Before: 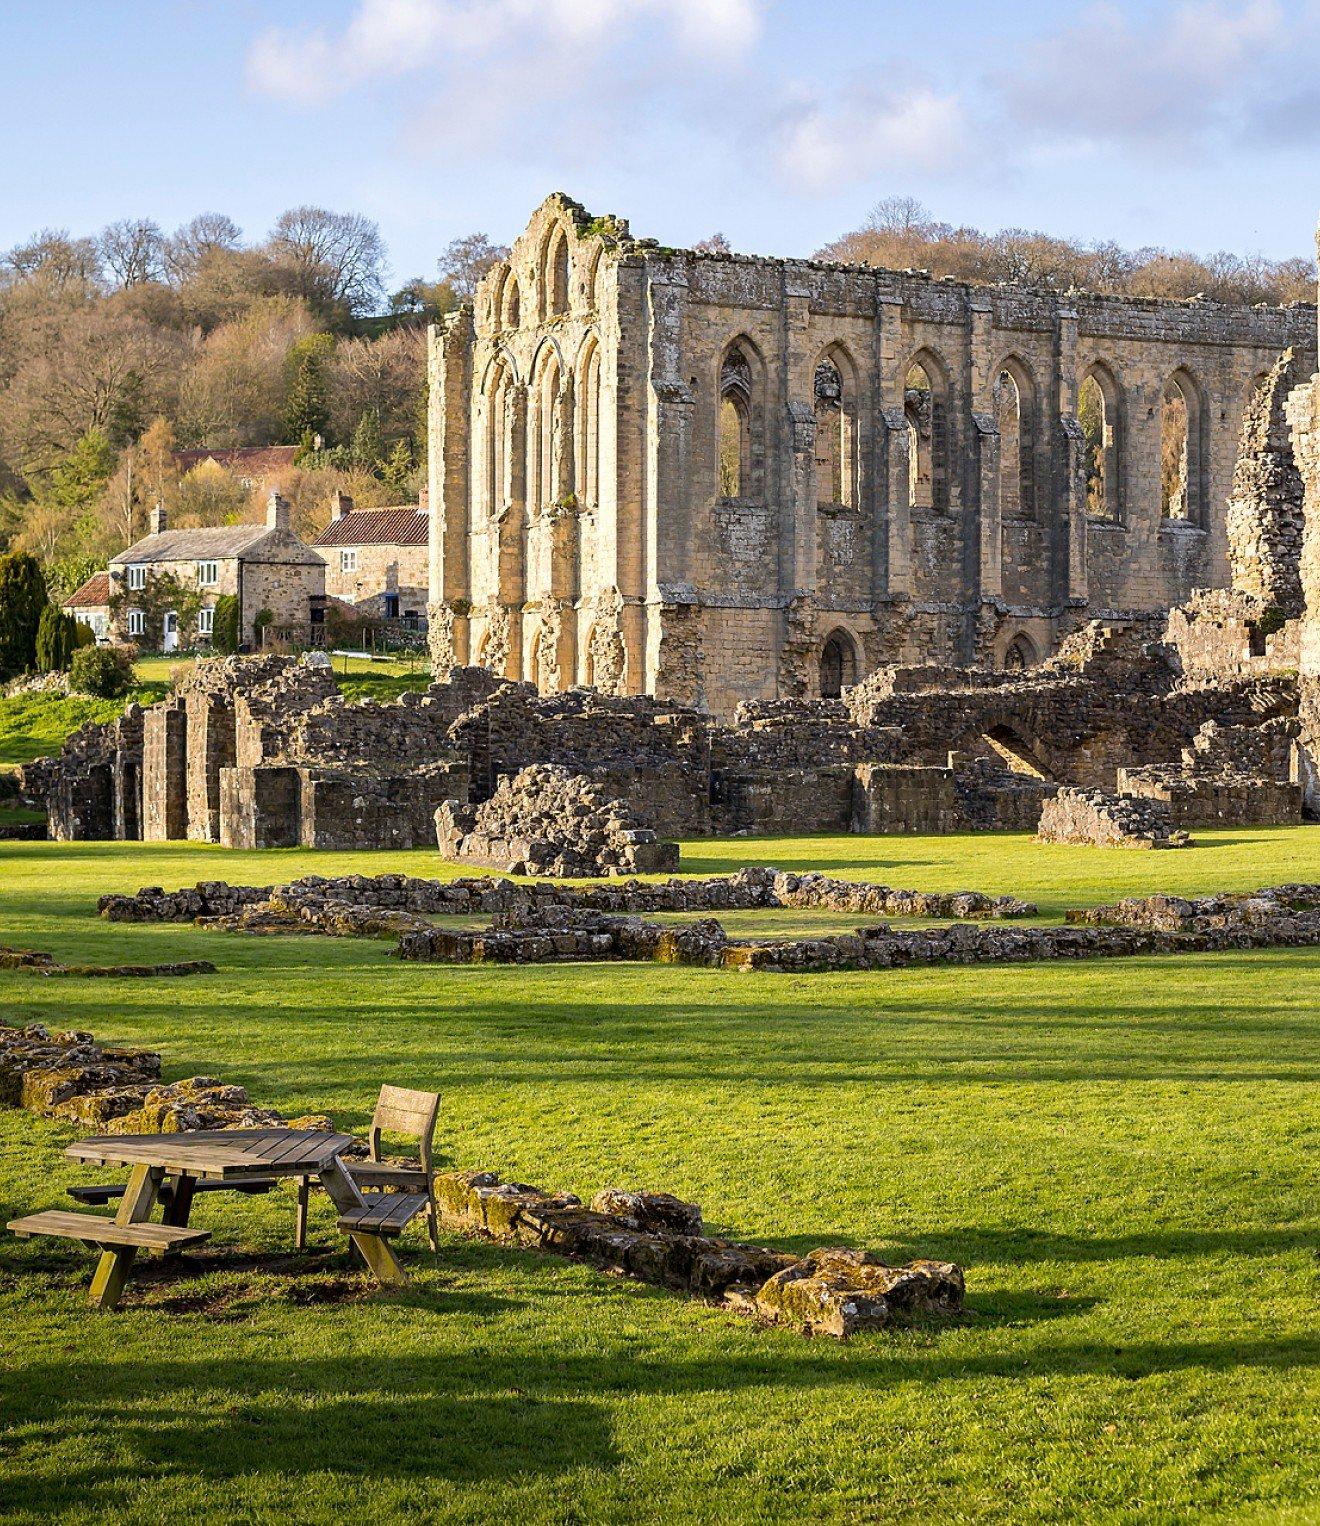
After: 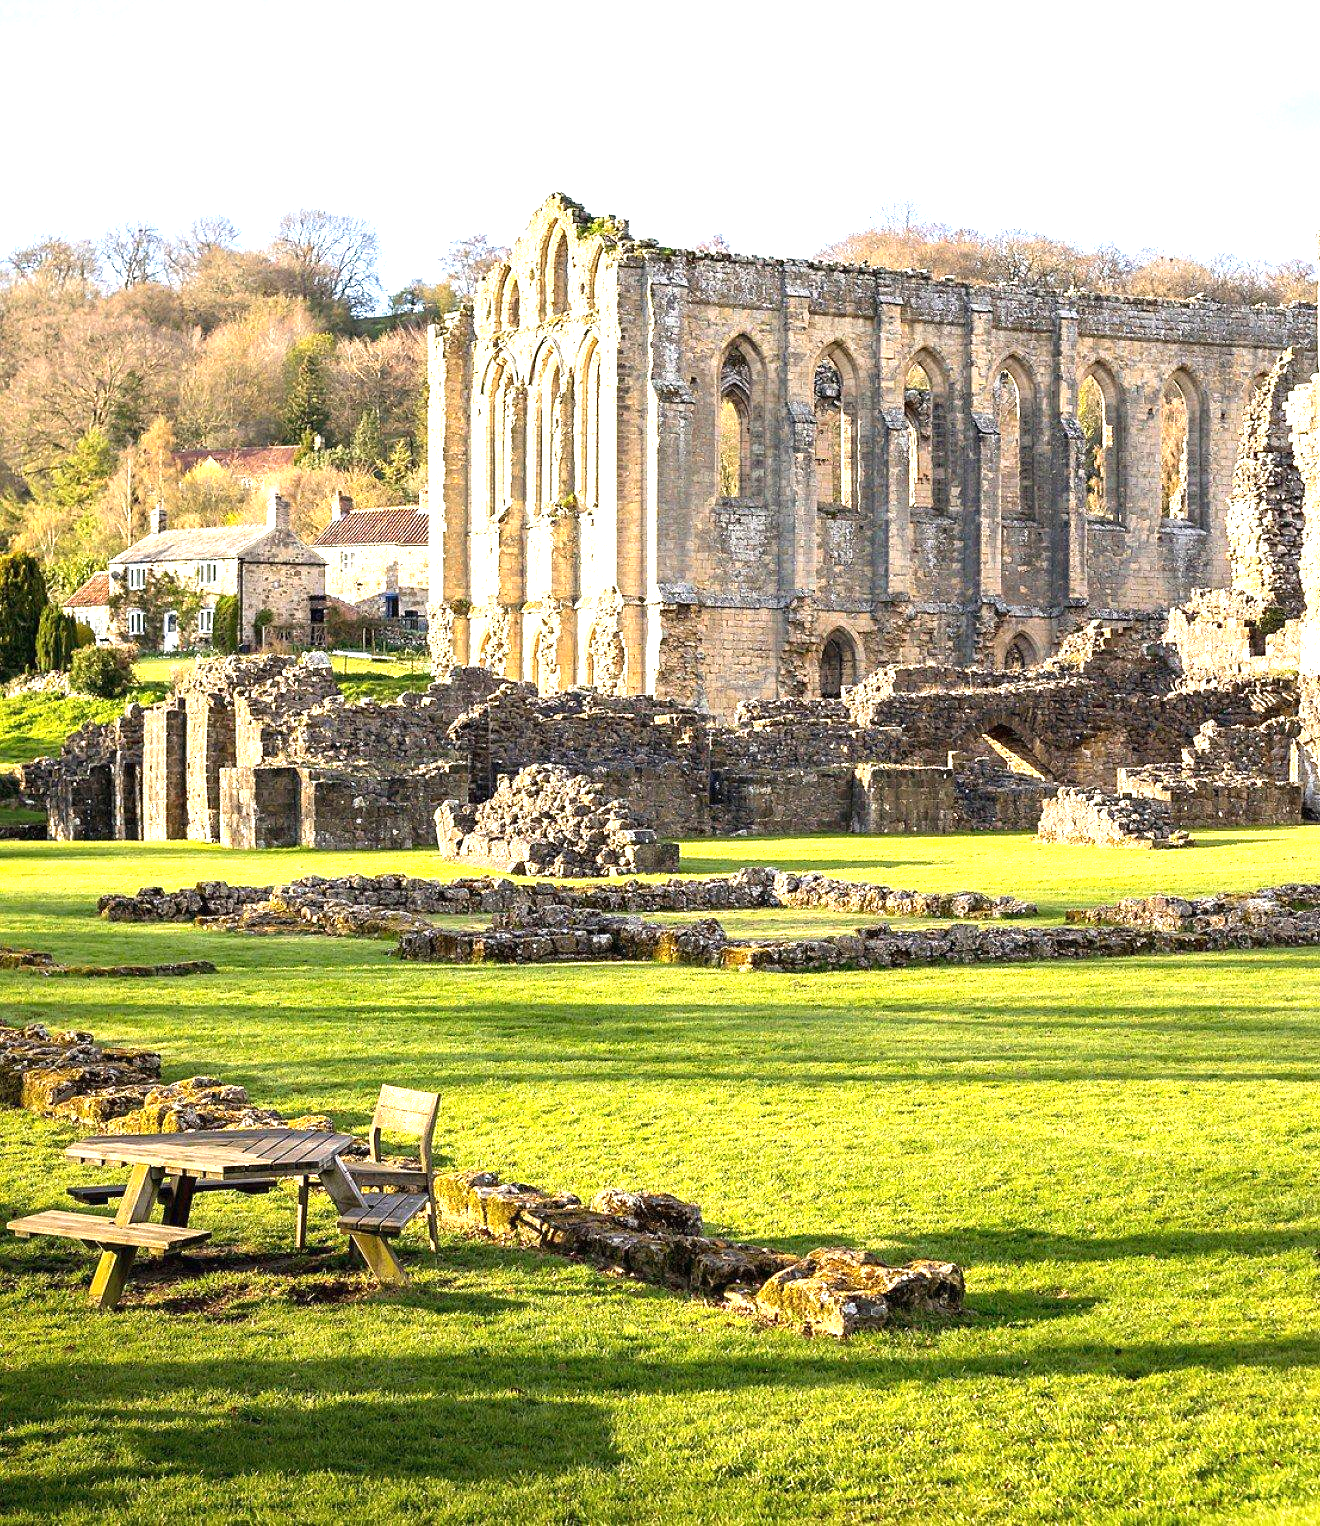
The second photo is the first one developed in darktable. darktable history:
exposure: black level correction 0, exposure 1.2 EV, compensate exposure bias true, compensate highlight preservation false
white balance: red 1.009, blue 0.985
